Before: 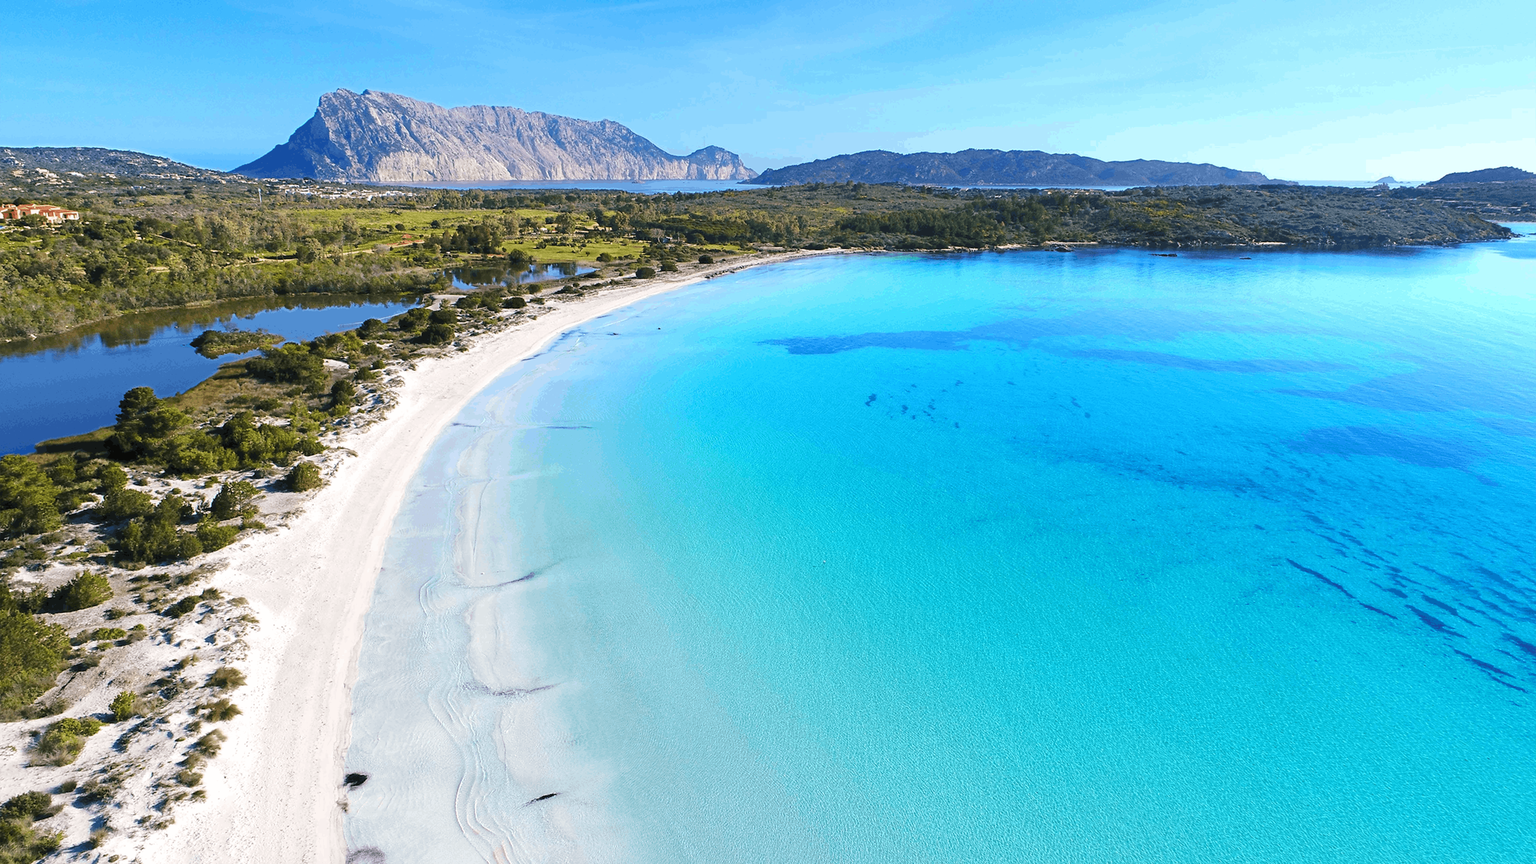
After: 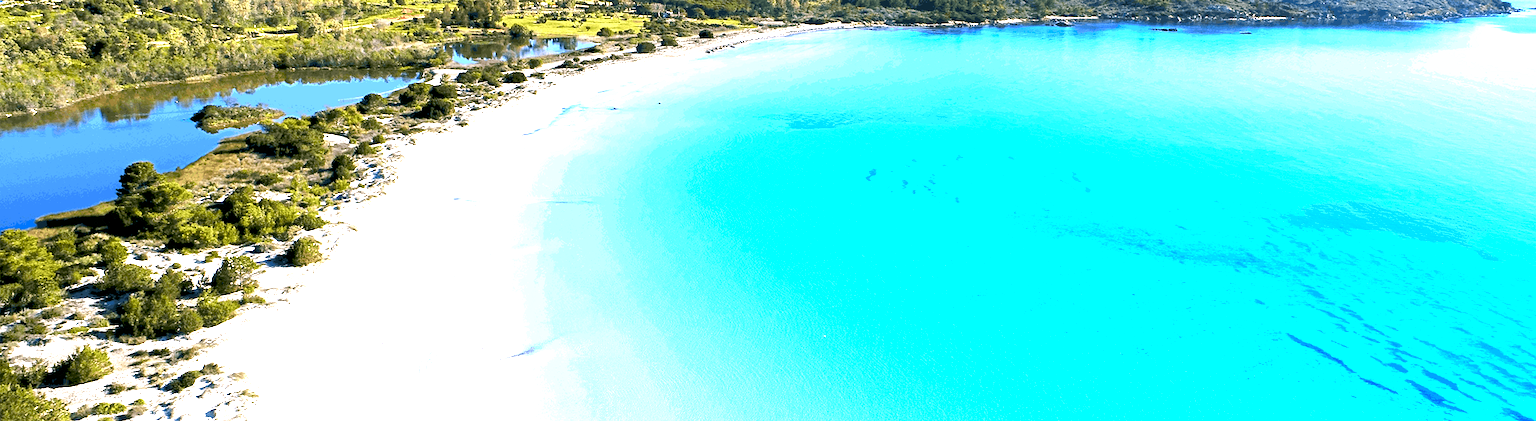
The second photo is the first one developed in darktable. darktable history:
crop and rotate: top 26.186%, bottom 25.034%
exposure: black level correction 0.009, exposure 1.416 EV, compensate exposure bias true, compensate highlight preservation false
